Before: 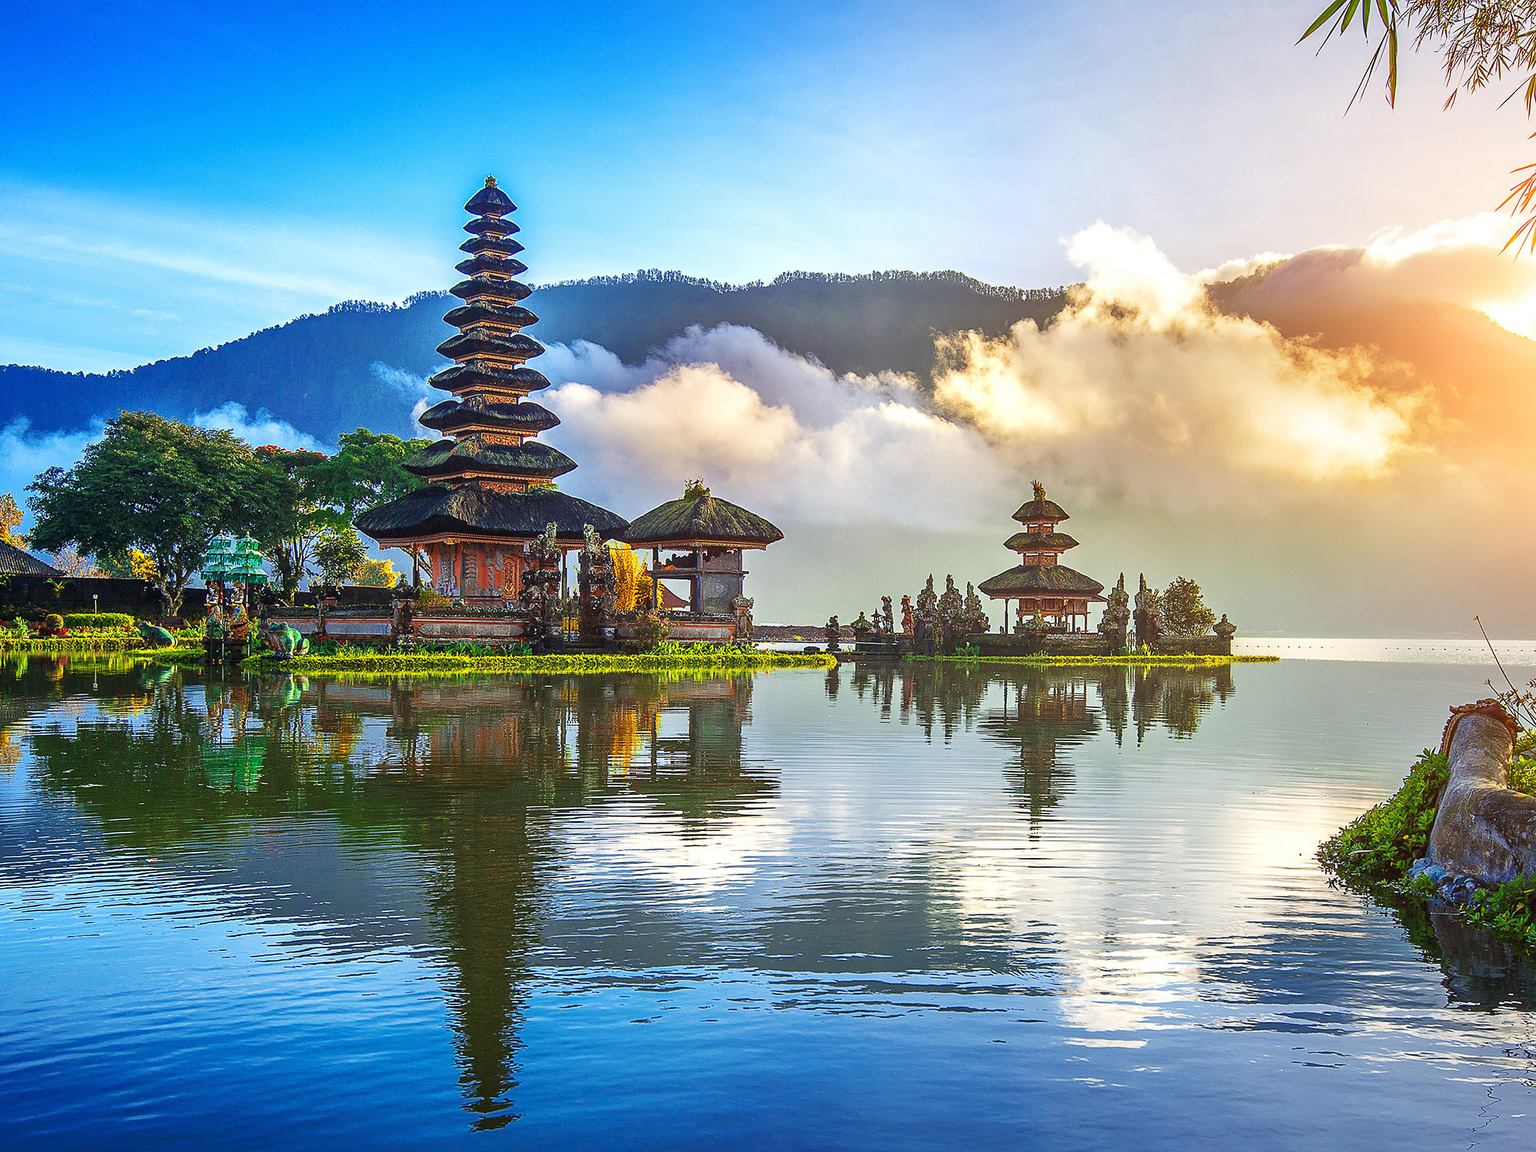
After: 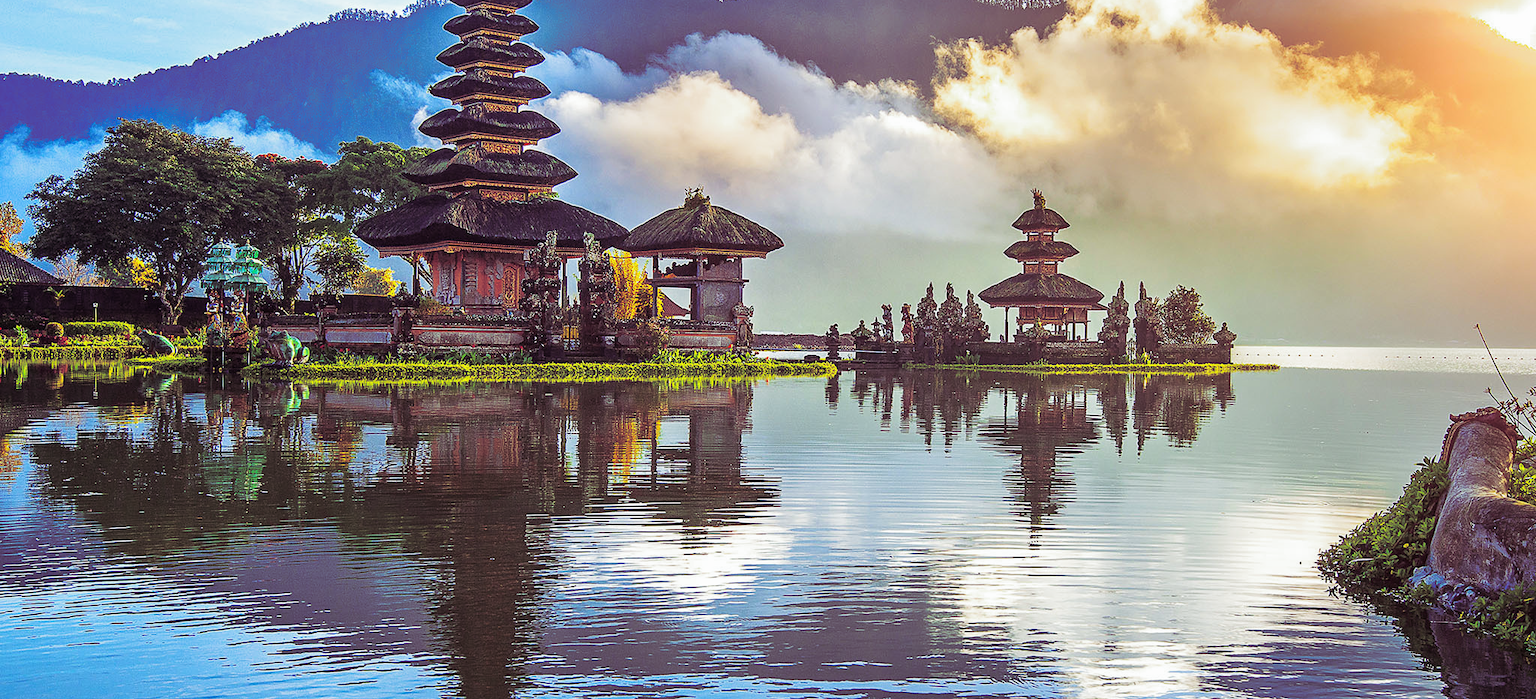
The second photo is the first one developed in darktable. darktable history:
split-toning: shadows › hue 316.8°, shadows › saturation 0.47, highlights › hue 201.6°, highlights › saturation 0, balance -41.97, compress 28.01%
white balance: red 0.978, blue 0.999
crop and rotate: top 25.357%, bottom 13.942%
